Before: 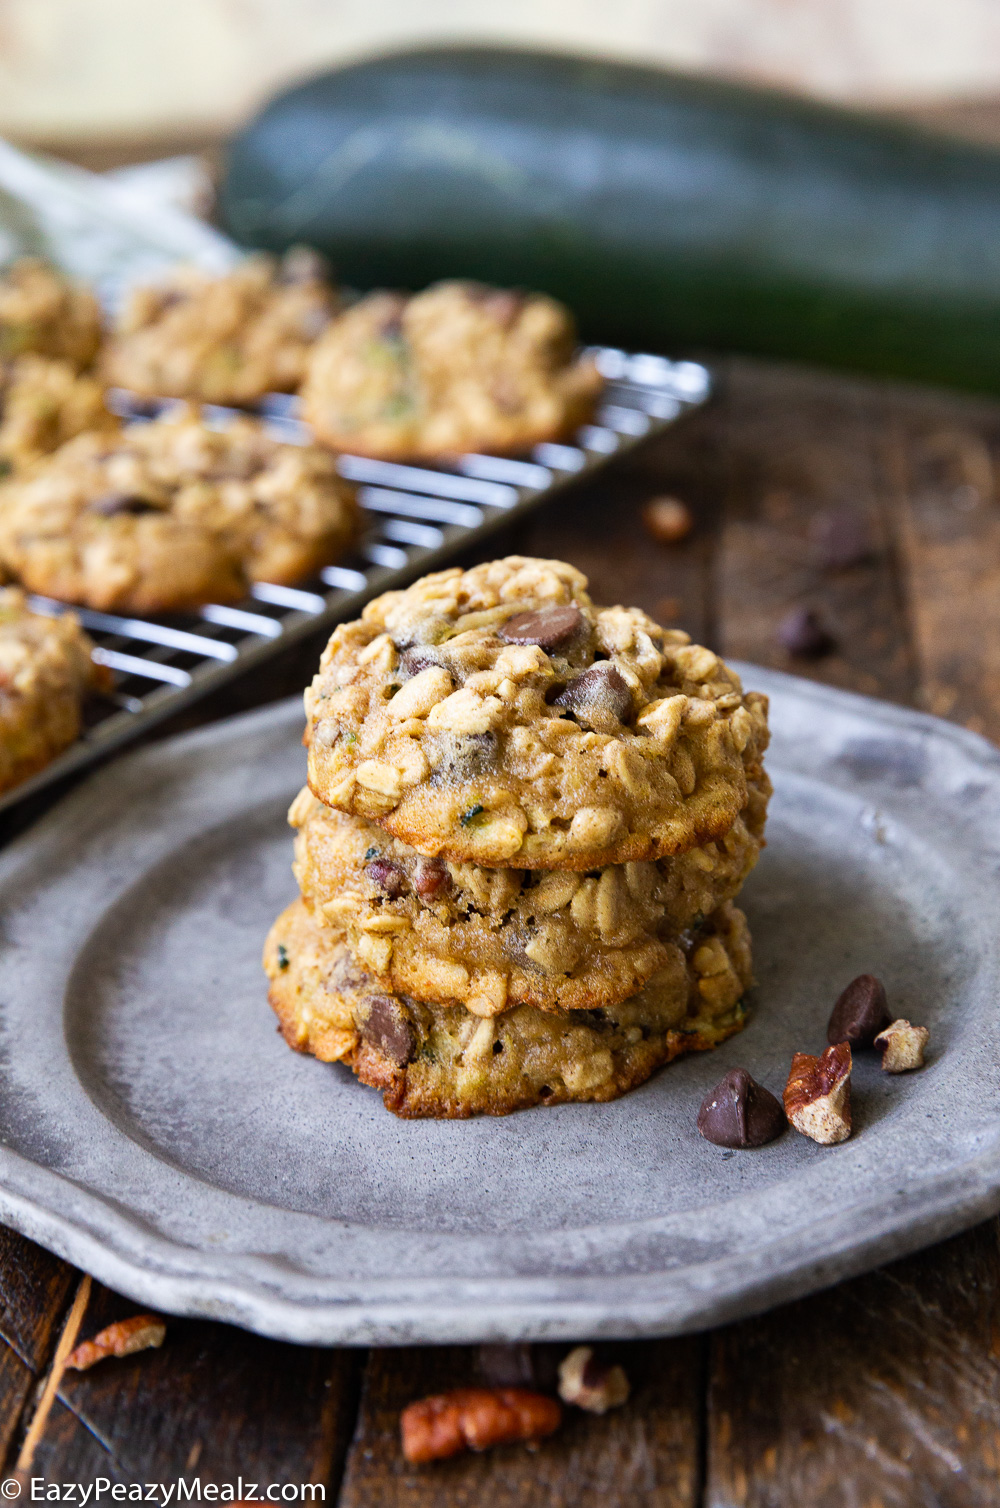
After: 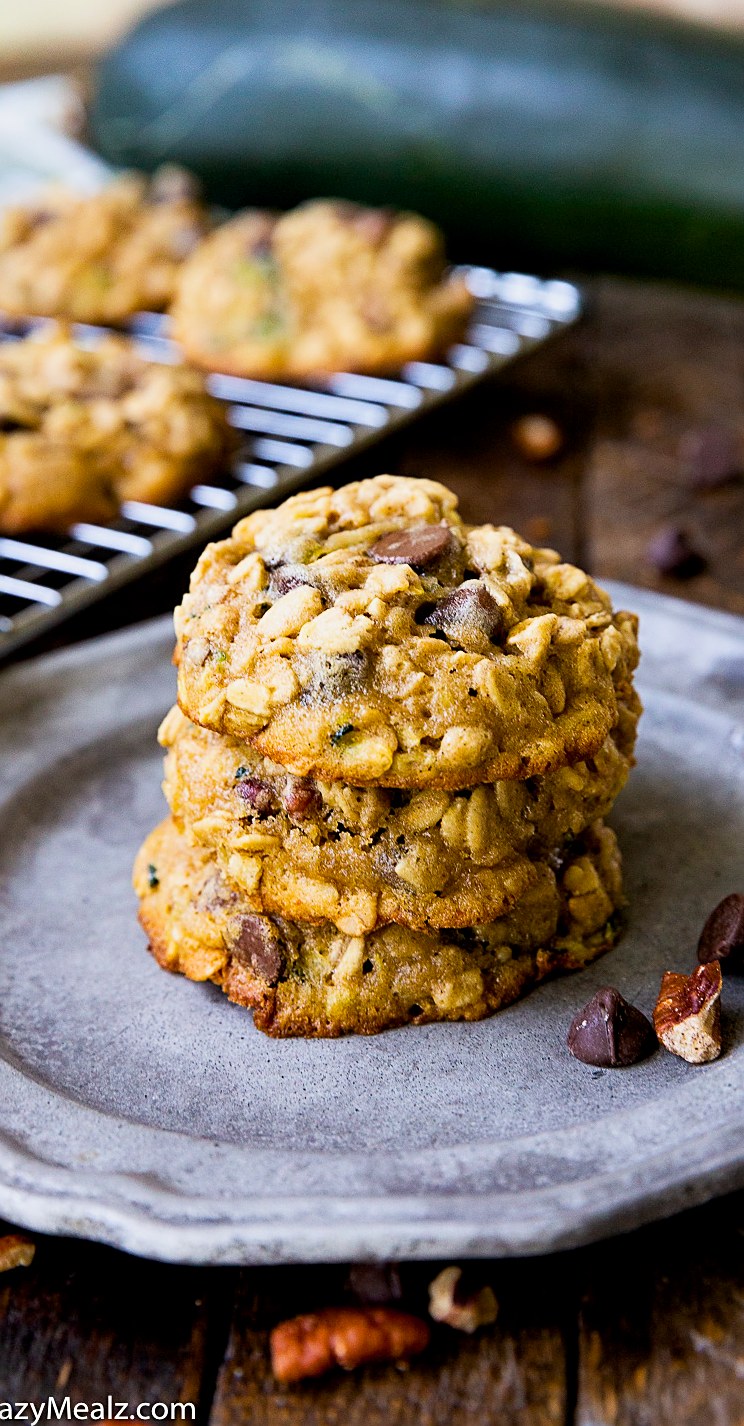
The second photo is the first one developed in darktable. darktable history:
sharpen: on, module defaults
color balance rgb: highlights gain › luminance 17.568%, perceptual saturation grading › global saturation 8.144%, perceptual saturation grading › shadows 2.948%, global vibrance 25.008%
filmic rgb: black relative exposure -11.35 EV, white relative exposure 3.23 EV, threshold 3.03 EV, hardness 6.81, enable highlight reconstruction true
exposure: black level correction 0.006, compensate exposure bias true, compensate highlight preservation false
crop and rotate: left 13.005%, top 5.403%, right 12.571%
